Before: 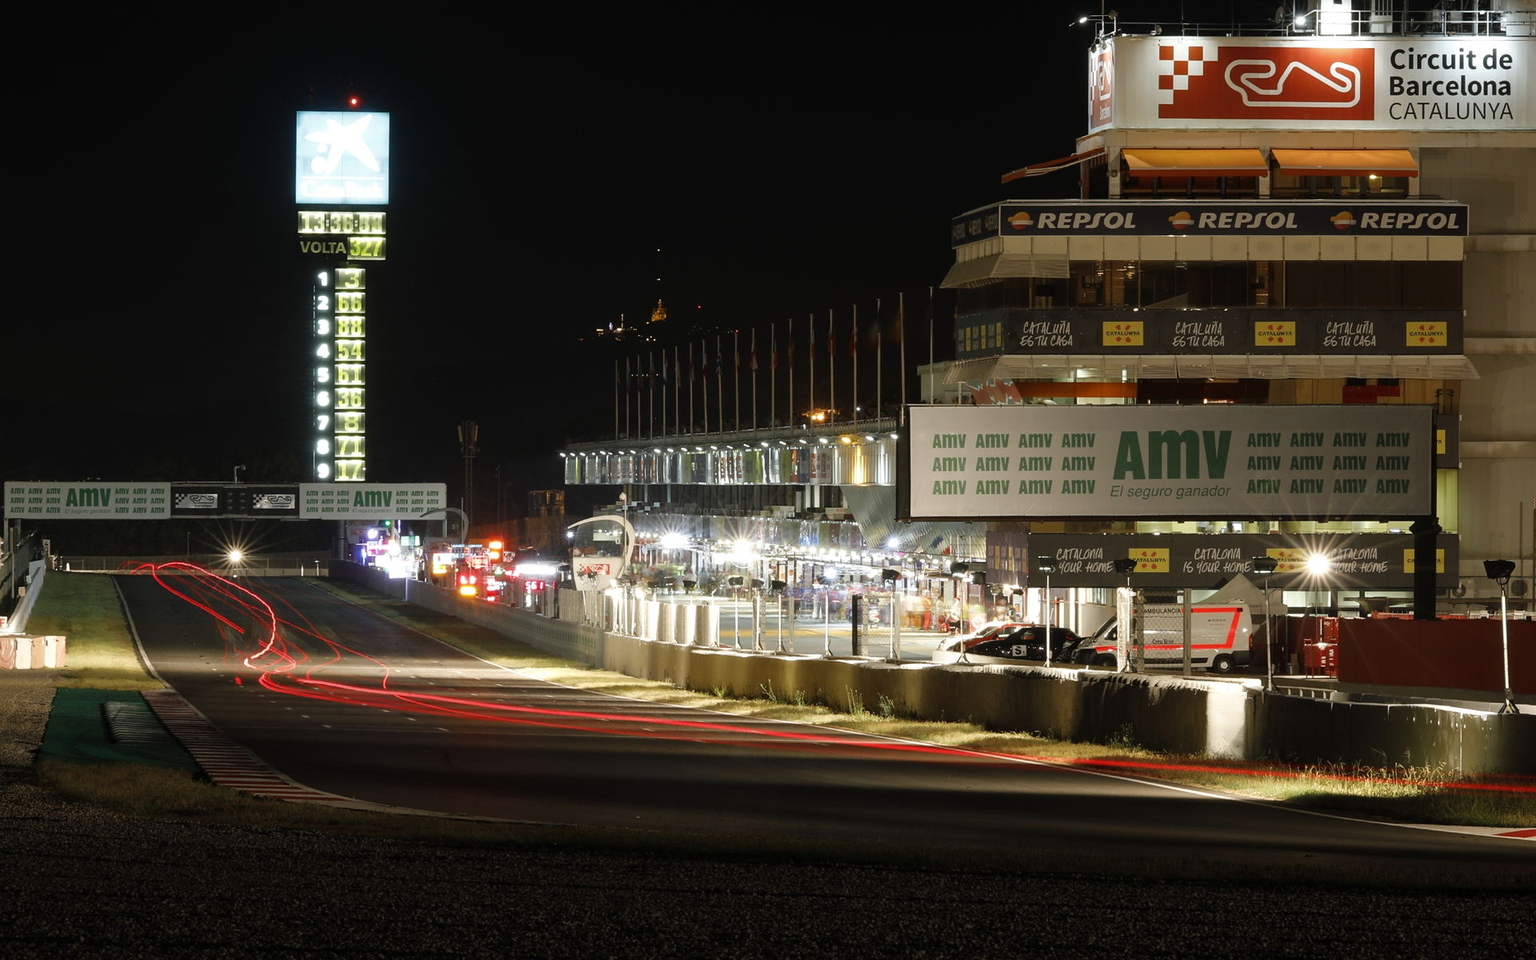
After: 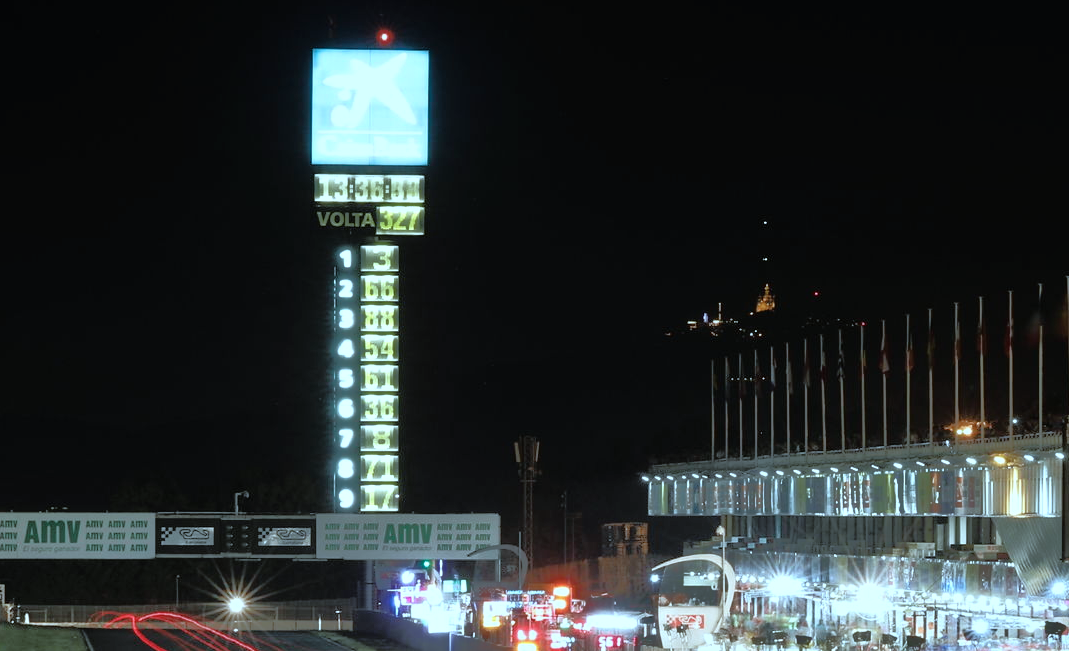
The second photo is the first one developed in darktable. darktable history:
tone equalizer: -8 EV -0.504 EV, -7 EV -0.313 EV, -6 EV -0.113 EV, -5 EV 0.374 EV, -4 EV 0.96 EV, -3 EV 0.774 EV, -2 EV -0.013 EV, -1 EV 0.145 EV, +0 EV -0.035 EV
color correction: highlights a* -9.82, highlights b* -21.38
crop and rotate: left 3.036%, top 7.544%, right 41.239%, bottom 38.188%
